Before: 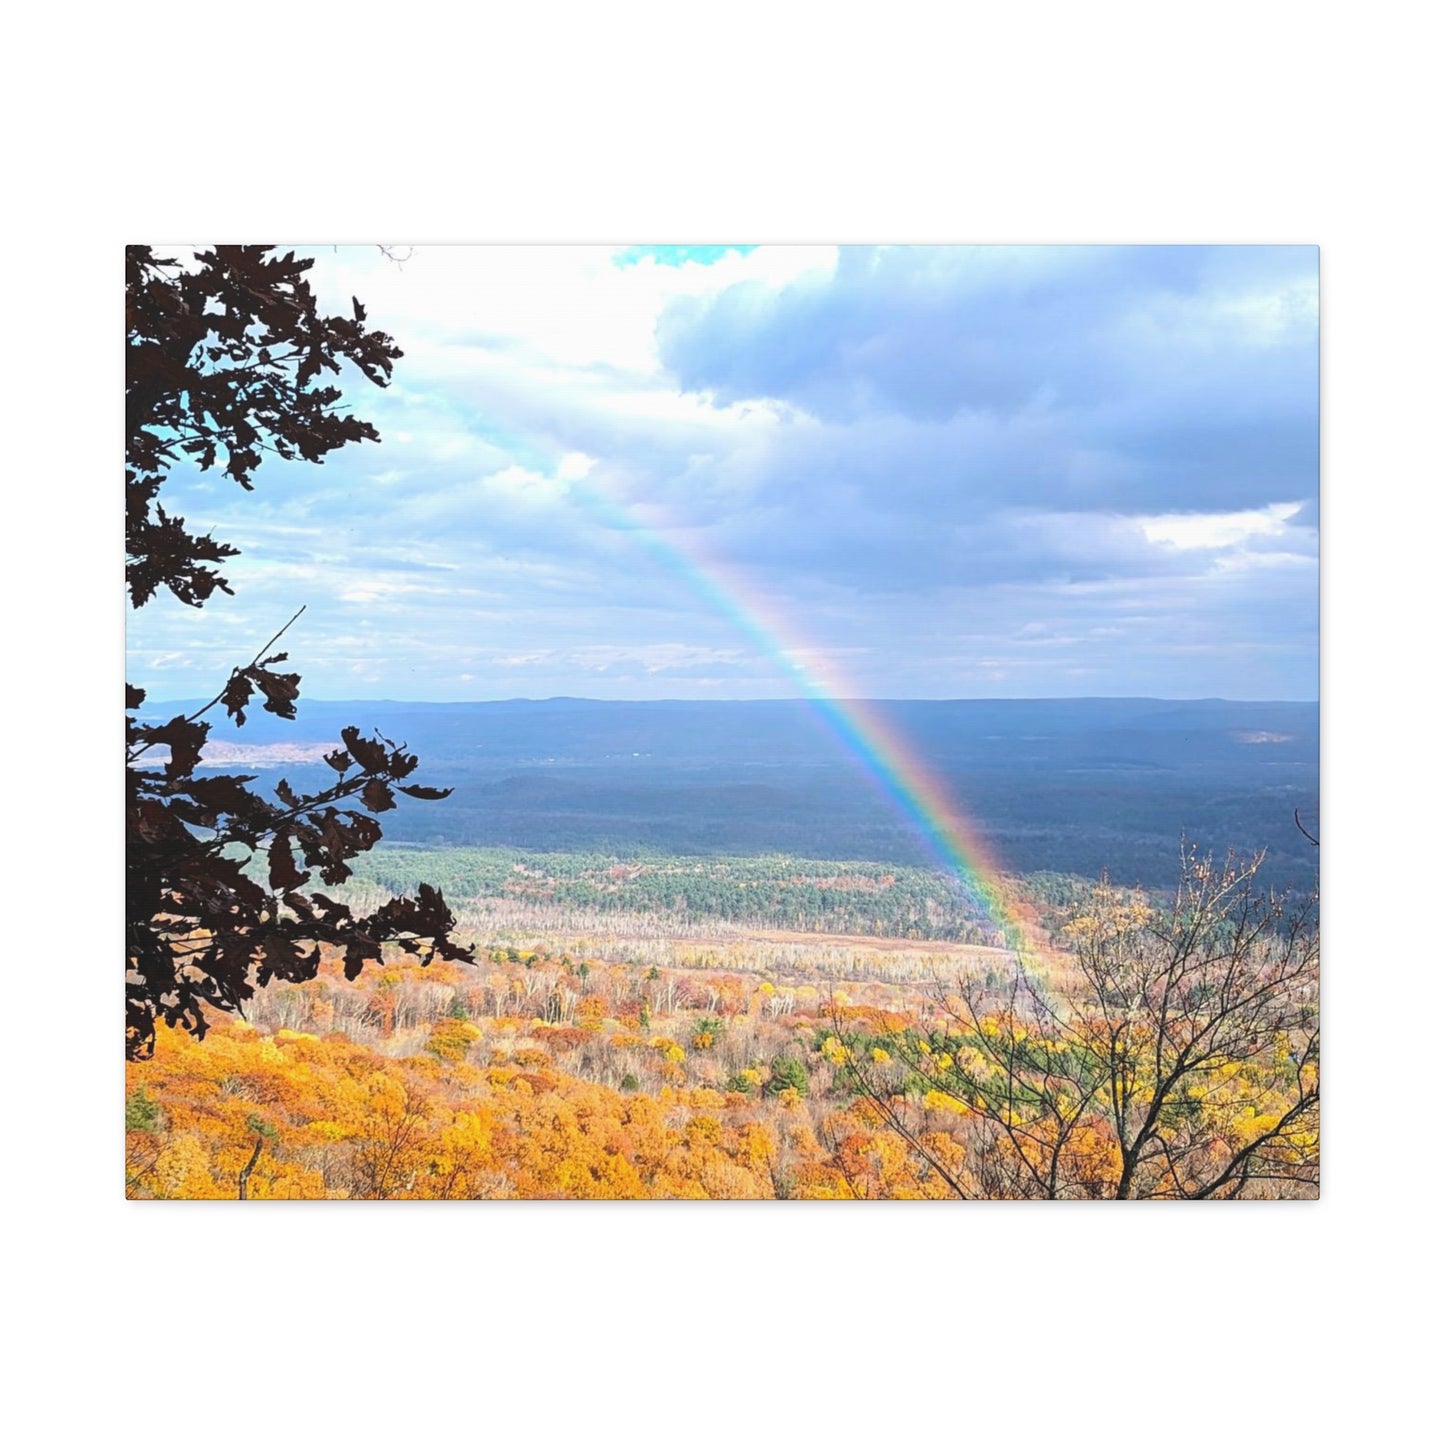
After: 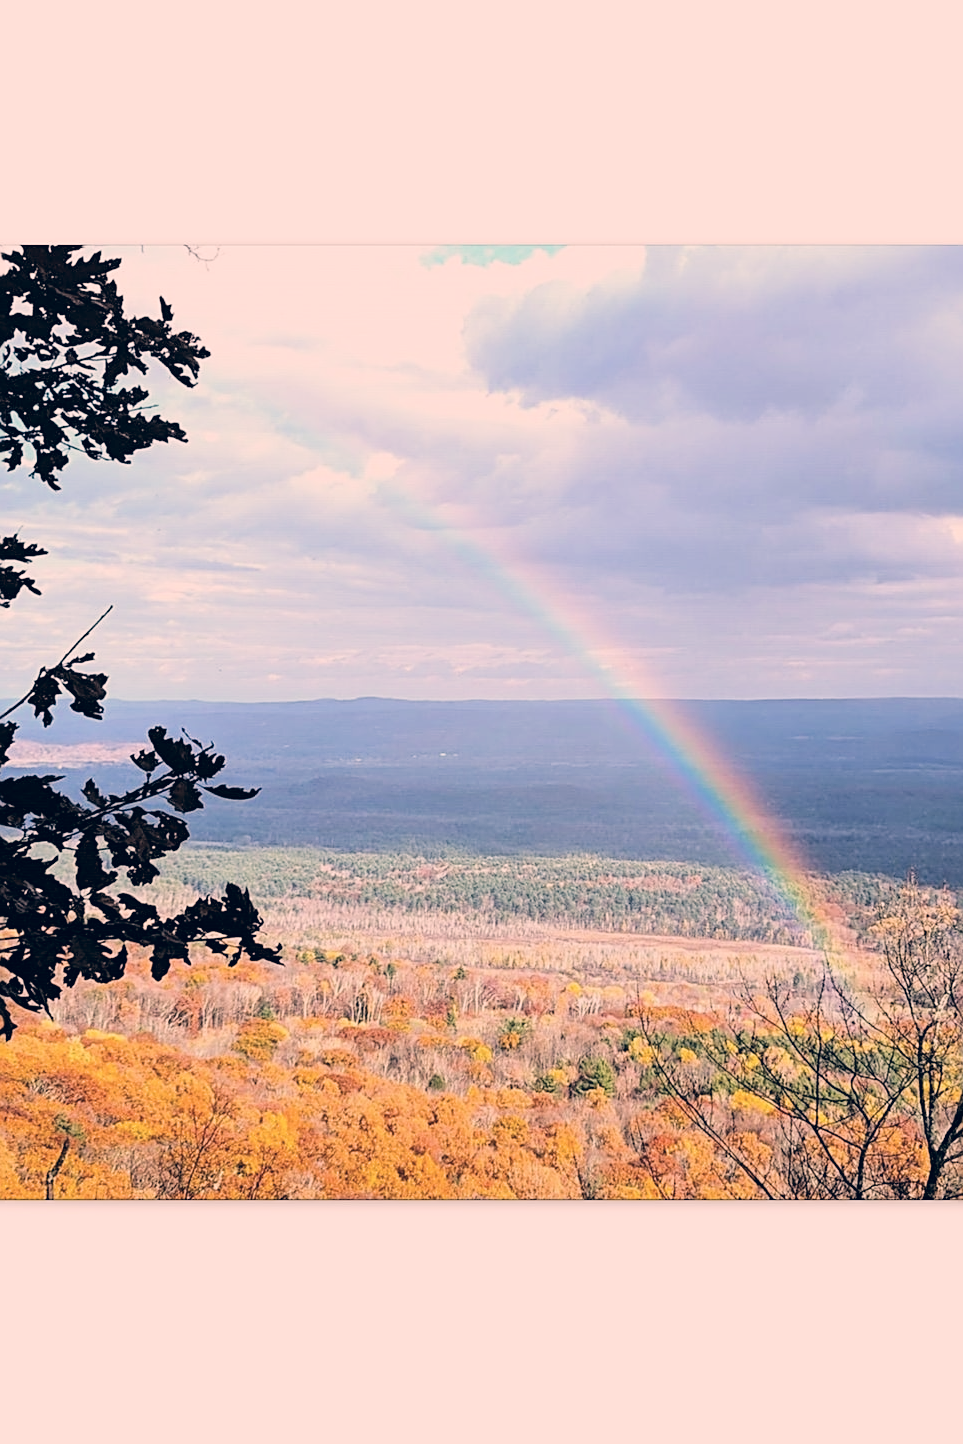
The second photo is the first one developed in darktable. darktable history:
filmic rgb: black relative exposure -5 EV, white relative exposure 3.5 EV, hardness 3.19, contrast 1.2, highlights saturation mix -30%
sharpen: on, module defaults
white balance: red 1.045, blue 0.932
color correction: highlights a* 14.46, highlights b* 5.85, shadows a* -5.53, shadows b* -15.24, saturation 0.85
crop and rotate: left 13.409%, right 19.924%
